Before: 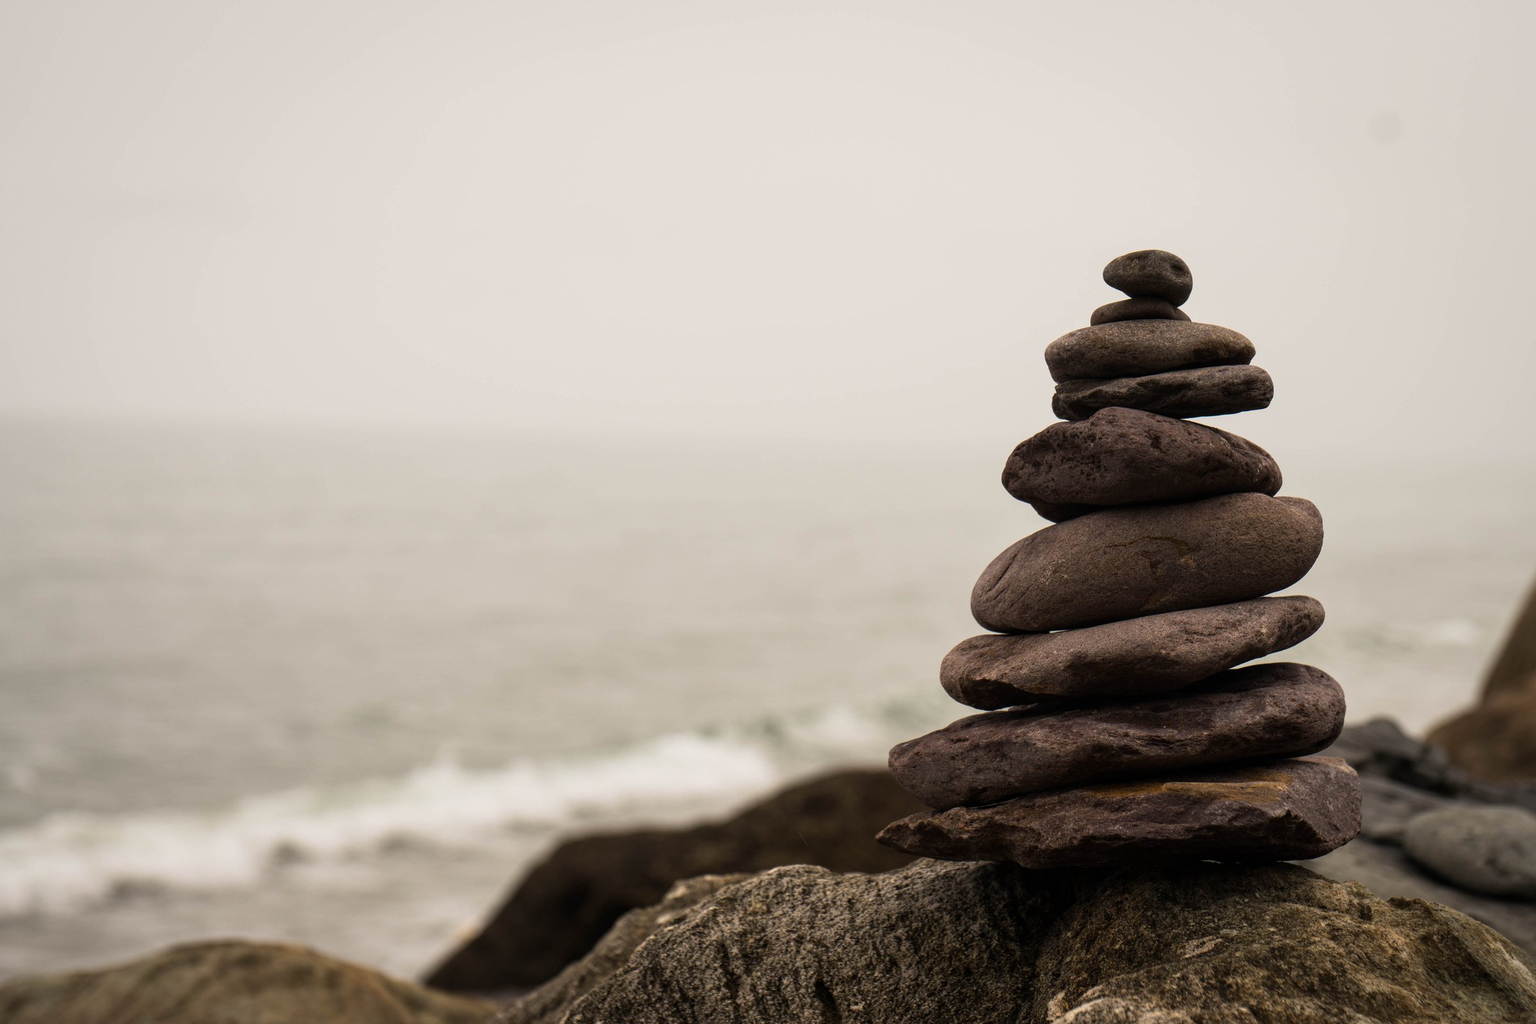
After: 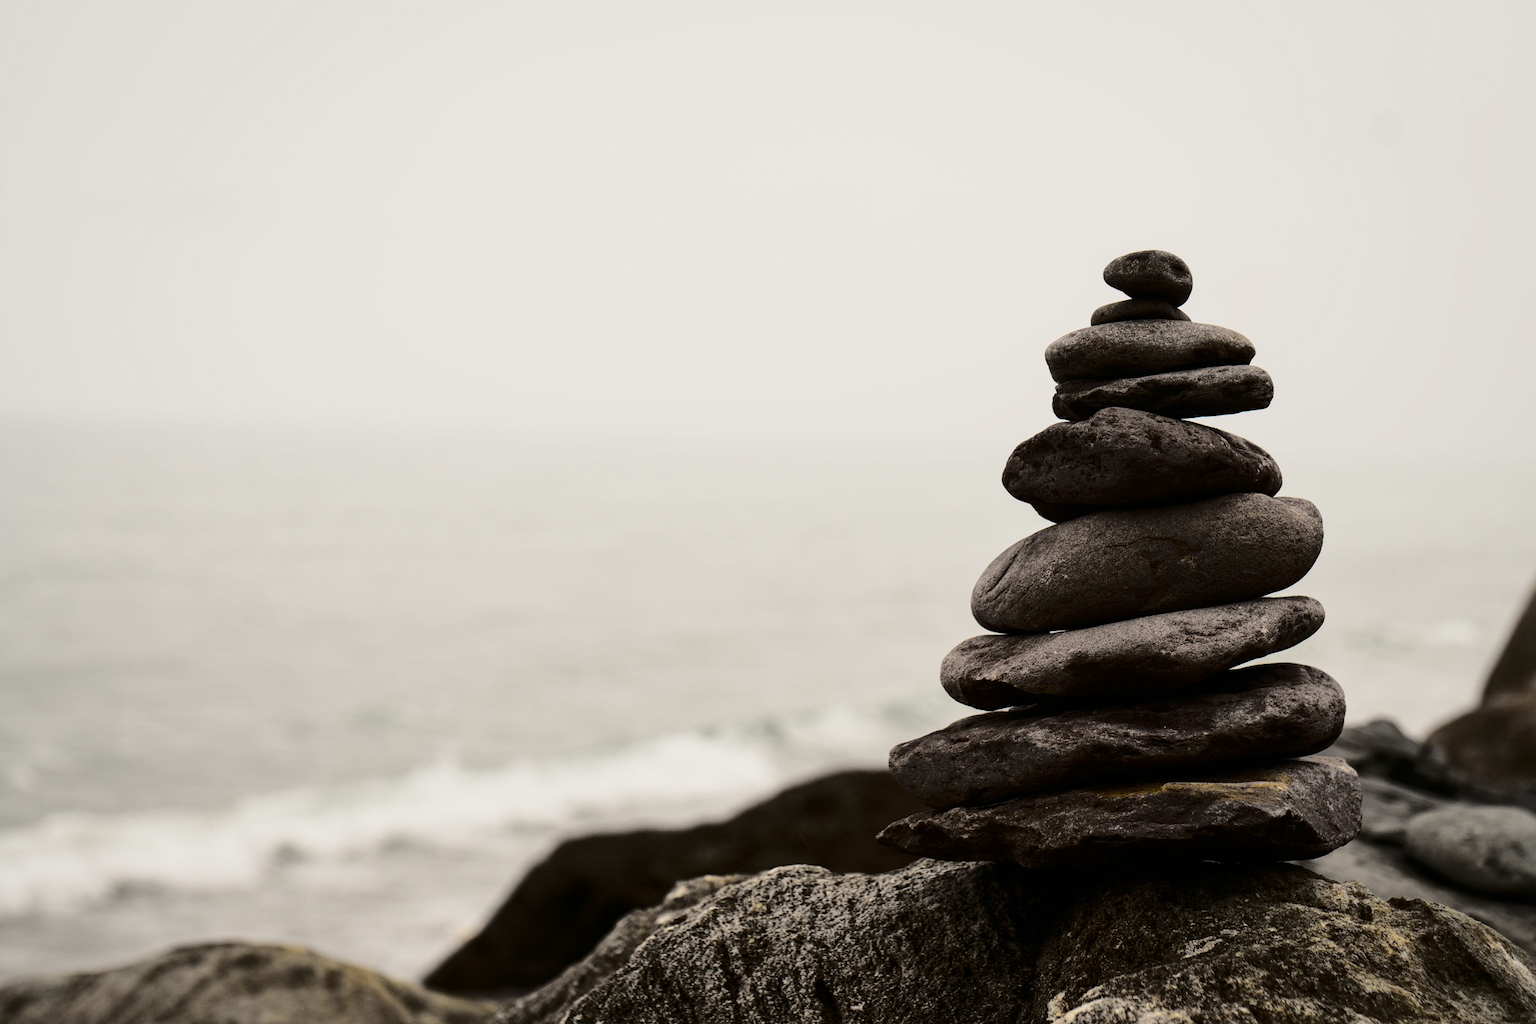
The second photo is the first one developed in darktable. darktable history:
tone curve: curves: ch0 [(0, 0) (0.094, 0.039) (0.243, 0.155) (0.411, 0.482) (0.479, 0.583) (0.654, 0.742) (0.793, 0.851) (0.994, 0.974)]; ch1 [(0, 0) (0.161, 0.092) (0.35, 0.33) (0.392, 0.392) (0.456, 0.456) (0.505, 0.502) (0.537, 0.518) (0.553, 0.53) (0.573, 0.569) (0.718, 0.718) (1, 1)]; ch2 [(0, 0) (0.346, 0.362) (0.411, 0.412) (0.502, 0.502) (0.531, 0.521) (0.576, 0.553) (0.615, 0.621) (1, 1)], color space Lab, independent channels, preserve colors none
